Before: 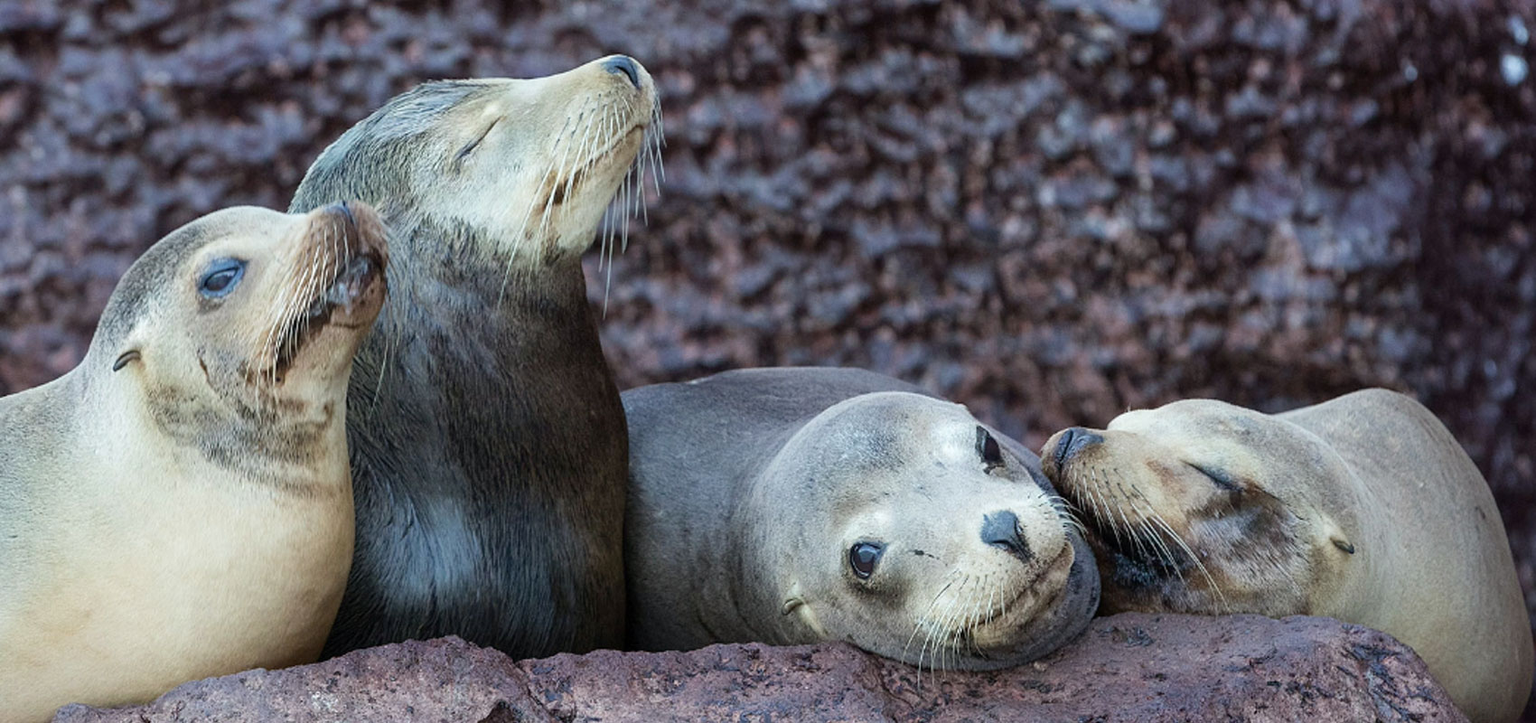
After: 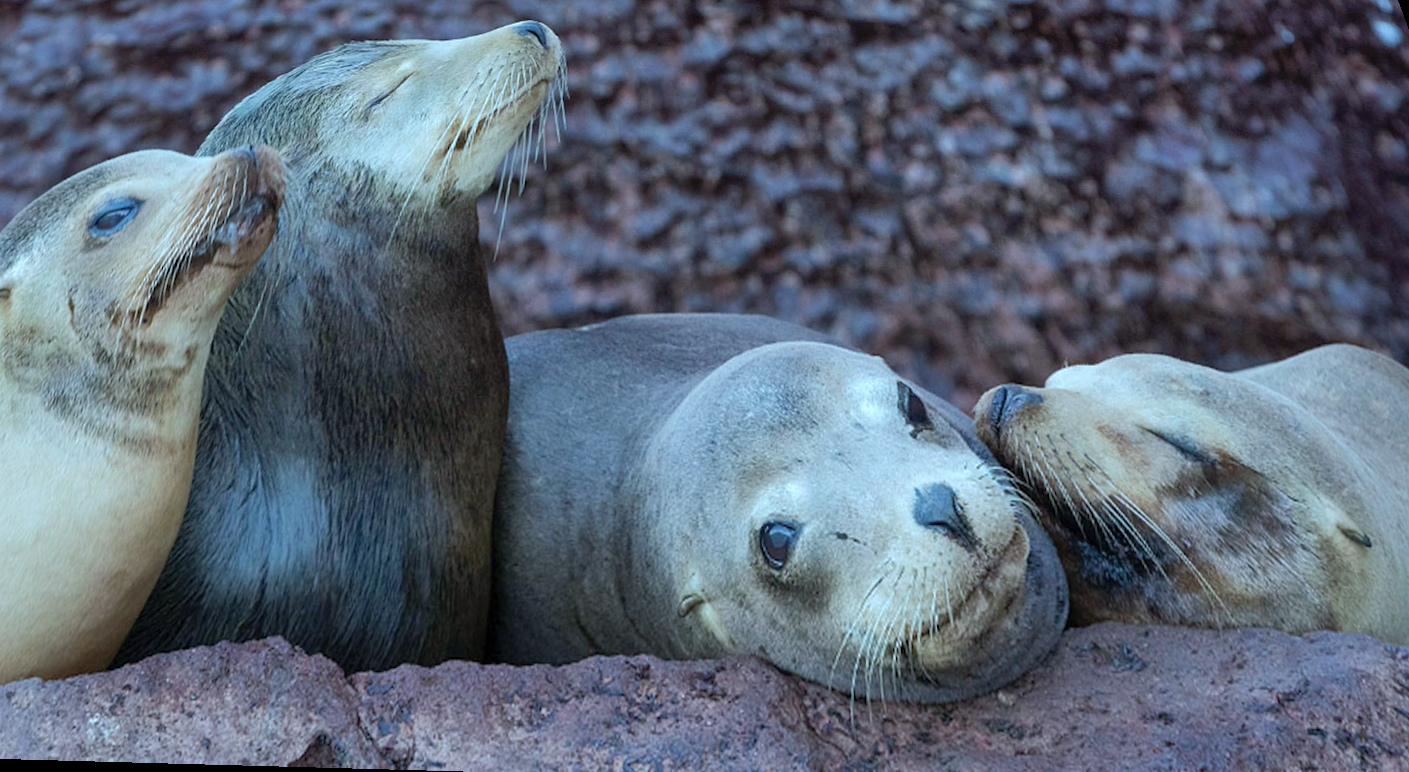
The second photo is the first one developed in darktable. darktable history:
crop: top 1.049%, right 0.001%
rotate and perspective: rotation 0.72°, lens shift (vertical) -0.352, lens shift (horizontal) -0.051, crop left 0.152, crop right 0.859, crop top 0.019, crop bottom 0.964
shadows and highlights: on, module defaults
color calibration: illuminant F (fluorescent), F source F9 (Cool White Deluxe 4150 K) – high CRI, x 0.374, y 0.373, temperature 4158.34 K
